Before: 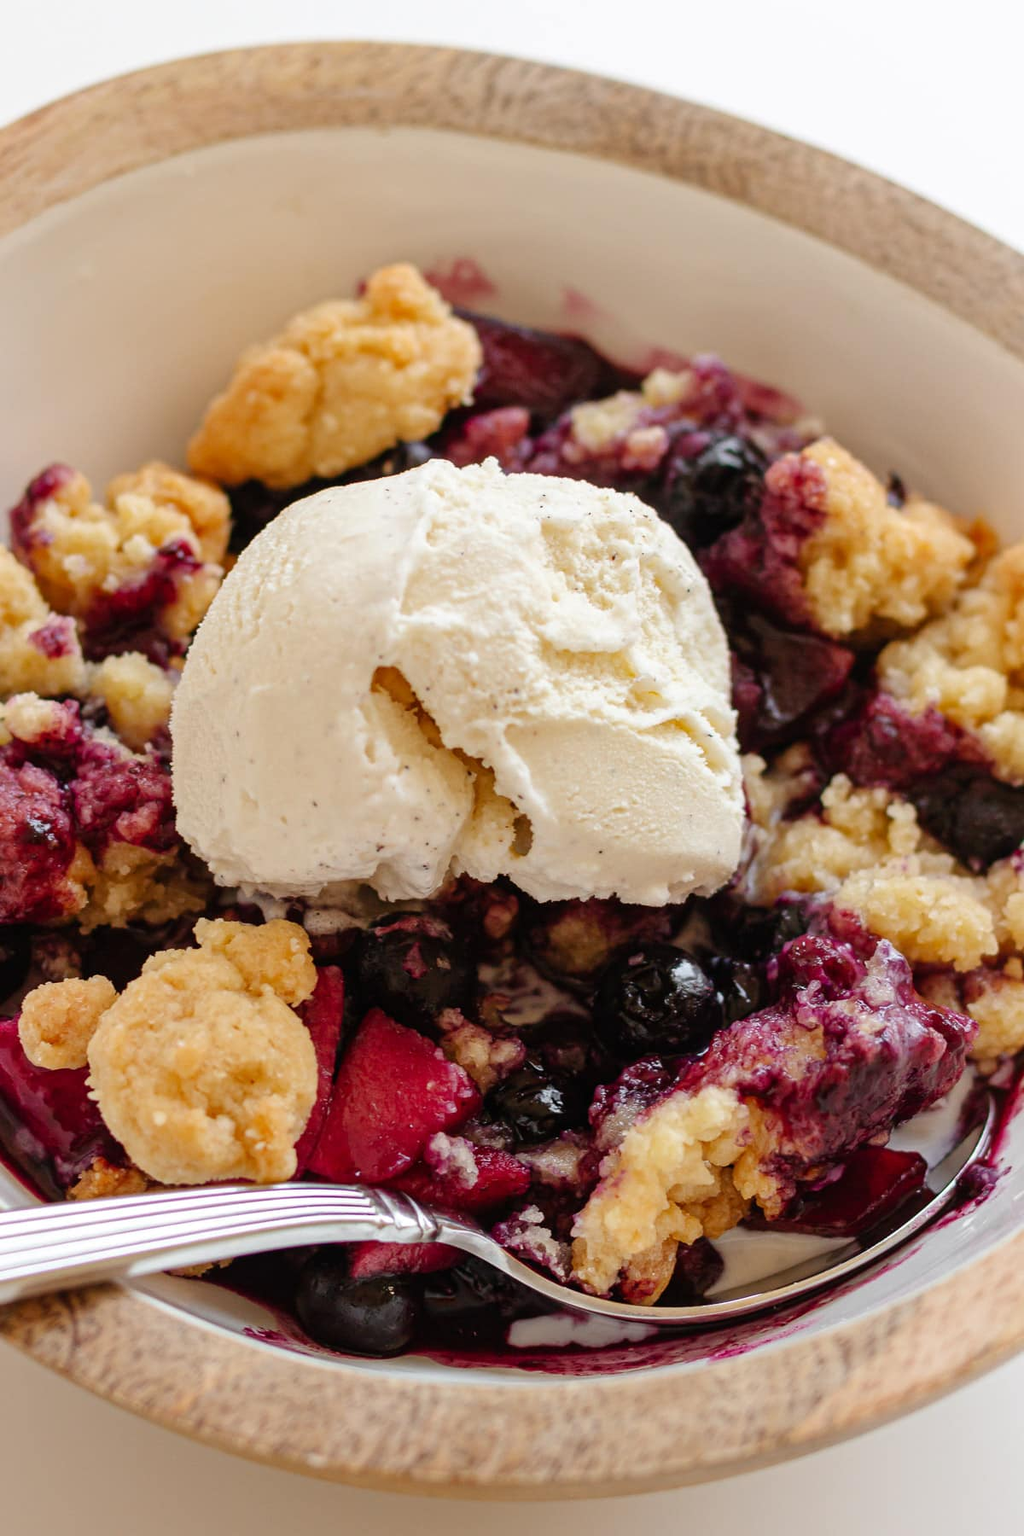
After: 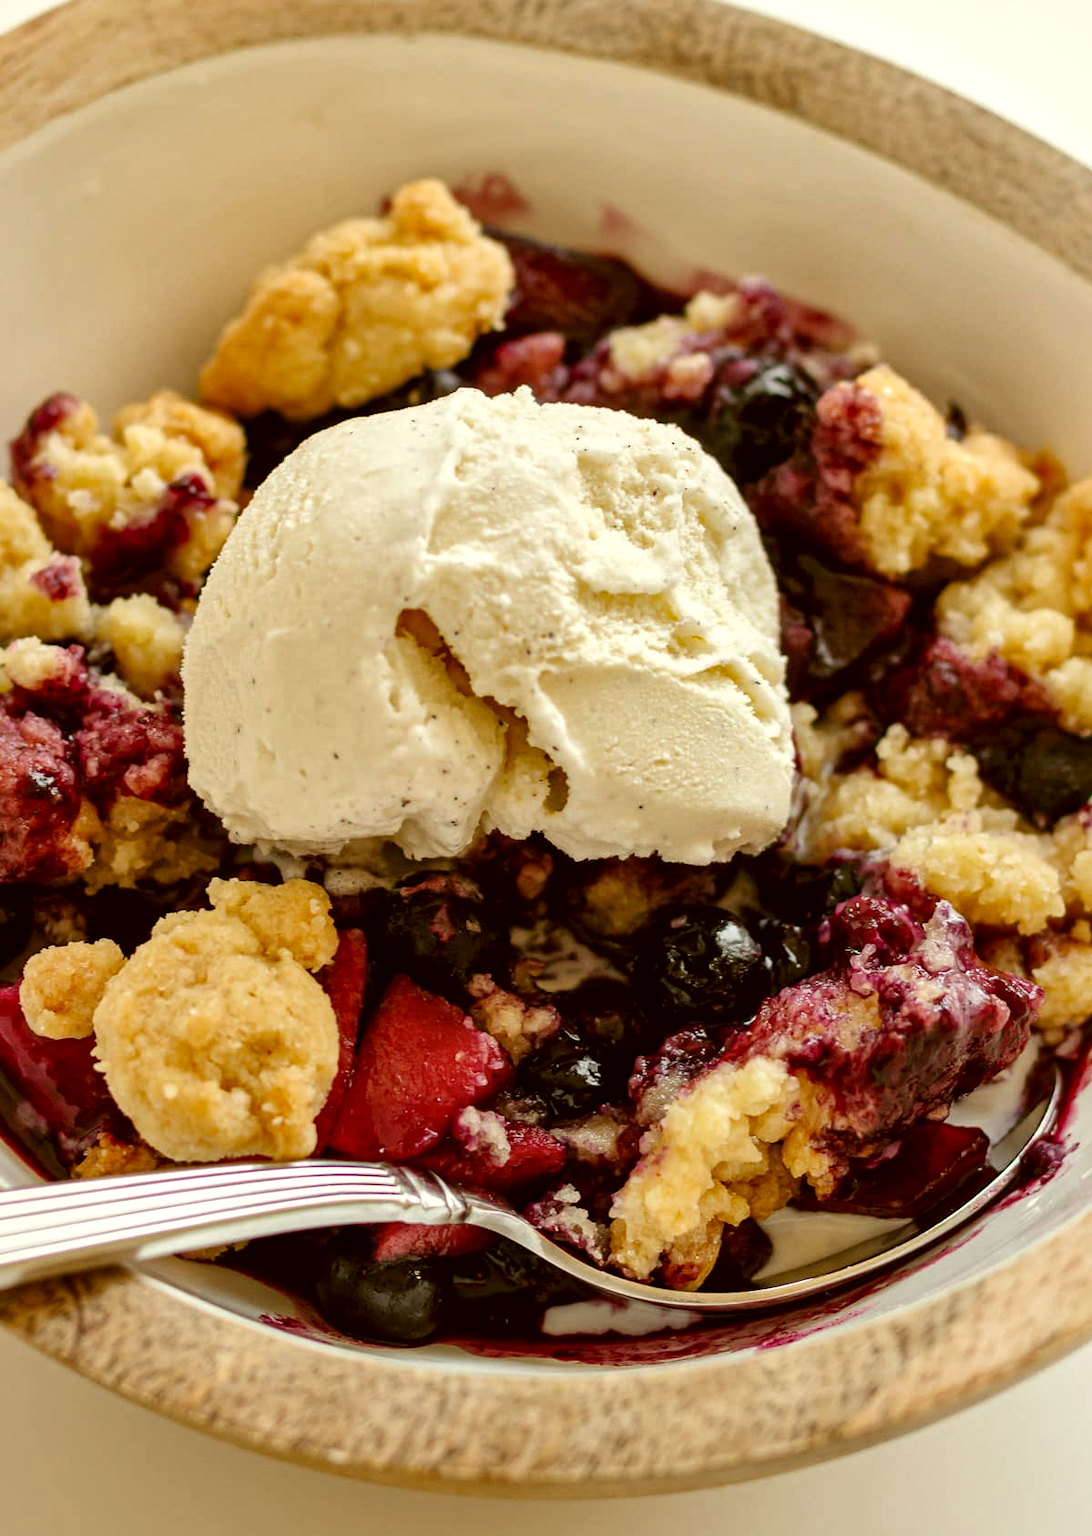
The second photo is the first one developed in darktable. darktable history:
crop and rotate: top 6.25%
local contrast: mode bilateral grid, contrast 25, coarseness 60, detail 151%, midtone range 0.2
exposure: compensate highlight preservation false
color correction: highlights a* -1.43, highlights b* 10.12, shadows a* 0.395, shadows b* 19.35
